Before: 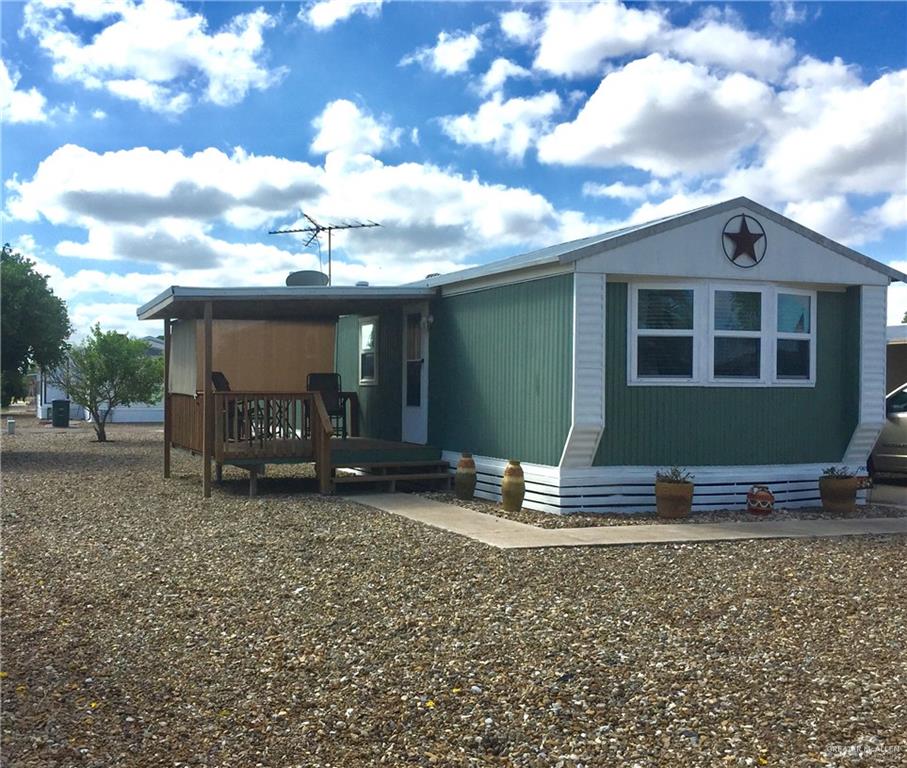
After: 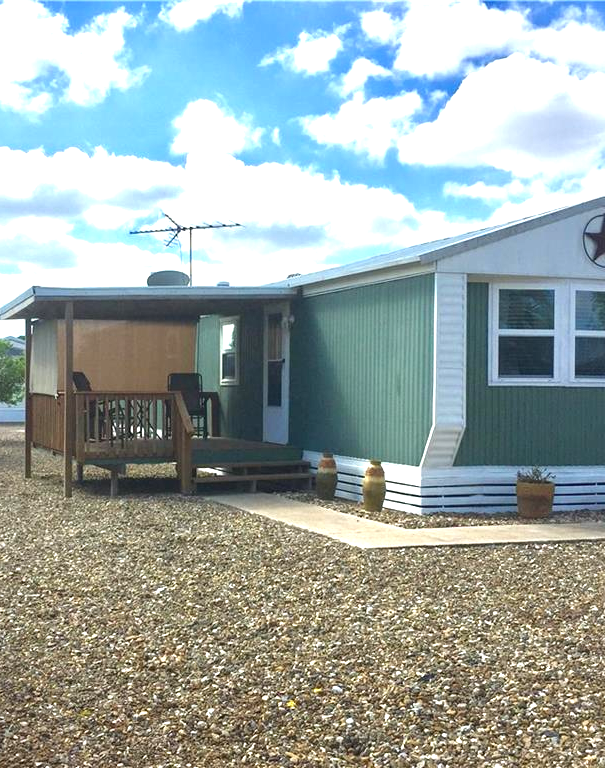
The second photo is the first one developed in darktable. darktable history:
exposure: black level correction 0, exposure 0.89 EV, compensate highlight preservation false
crop: left 15.372%, right 17.889%
